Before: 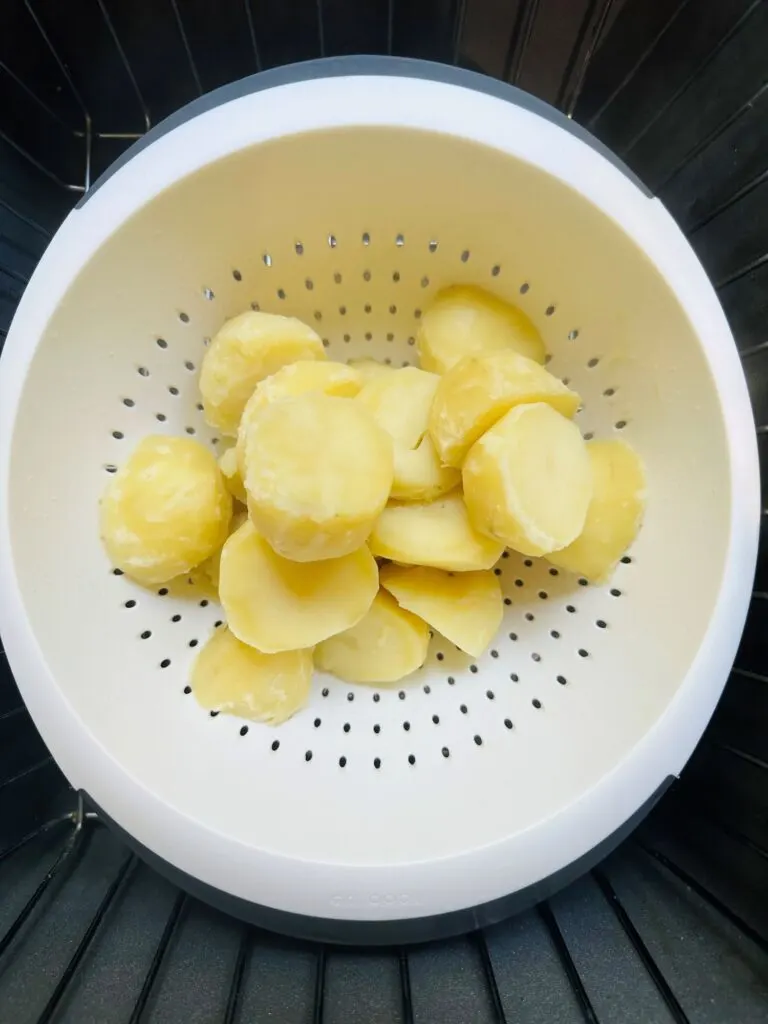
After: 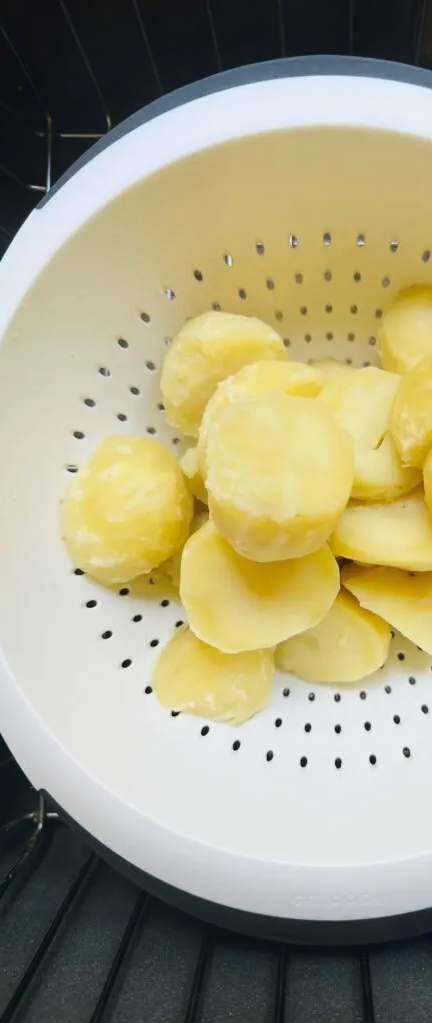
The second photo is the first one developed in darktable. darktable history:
crop: left 5.114%, right 38.589%
tone curve: curves: ch0 [(0, 0.032) (0.181, 0.152) (0.751, 0.762) (1, 1)], color space Lab, linked channels, preserve colors none
